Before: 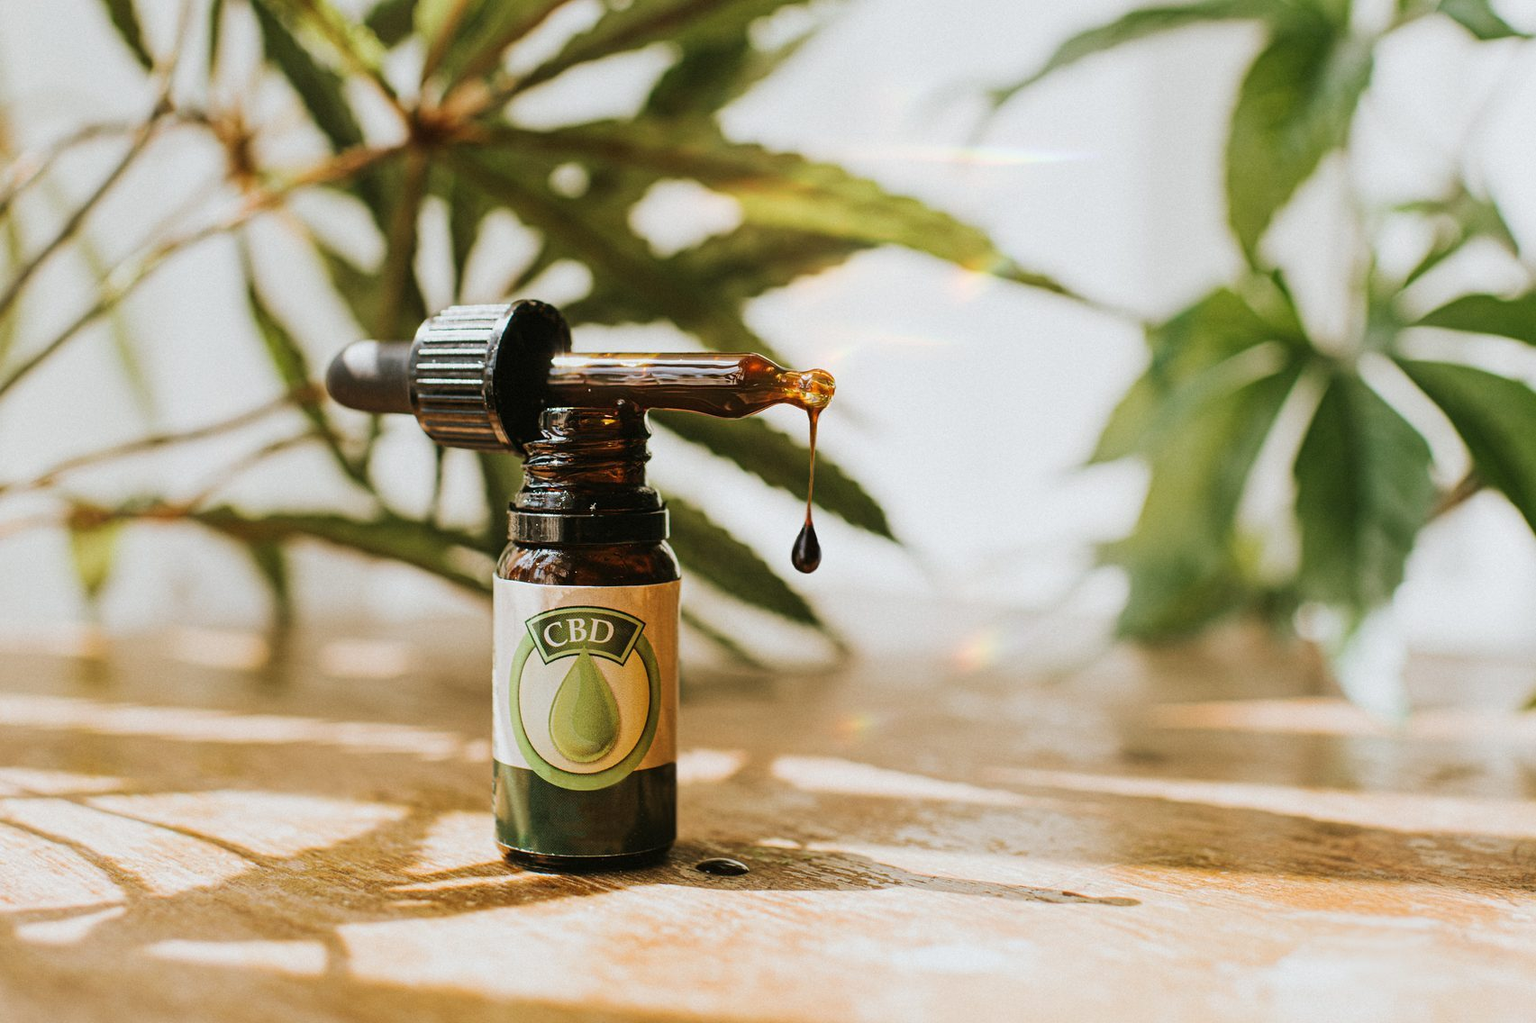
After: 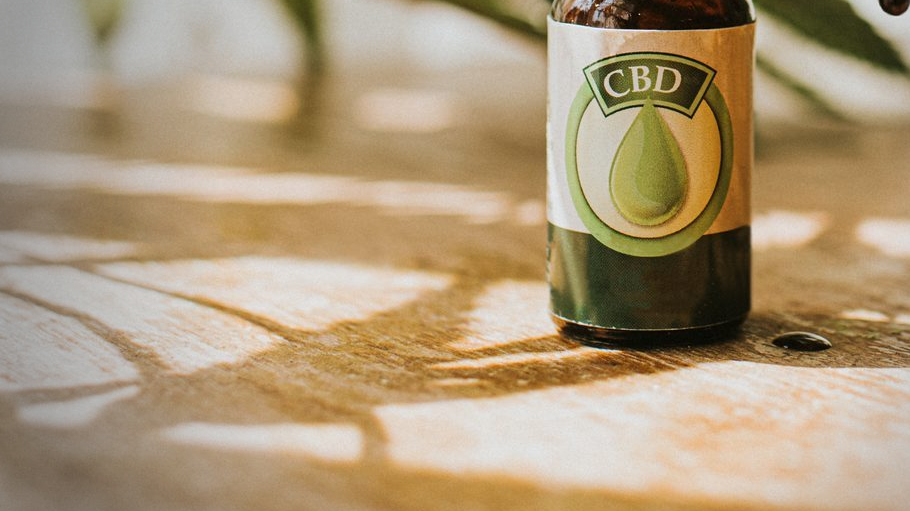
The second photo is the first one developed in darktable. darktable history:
vignetting: fall-off start 73.57%, center (0.22, -0.235)
crop and rotate: top 54.778%, right 46.61%, bottom 0.159%
